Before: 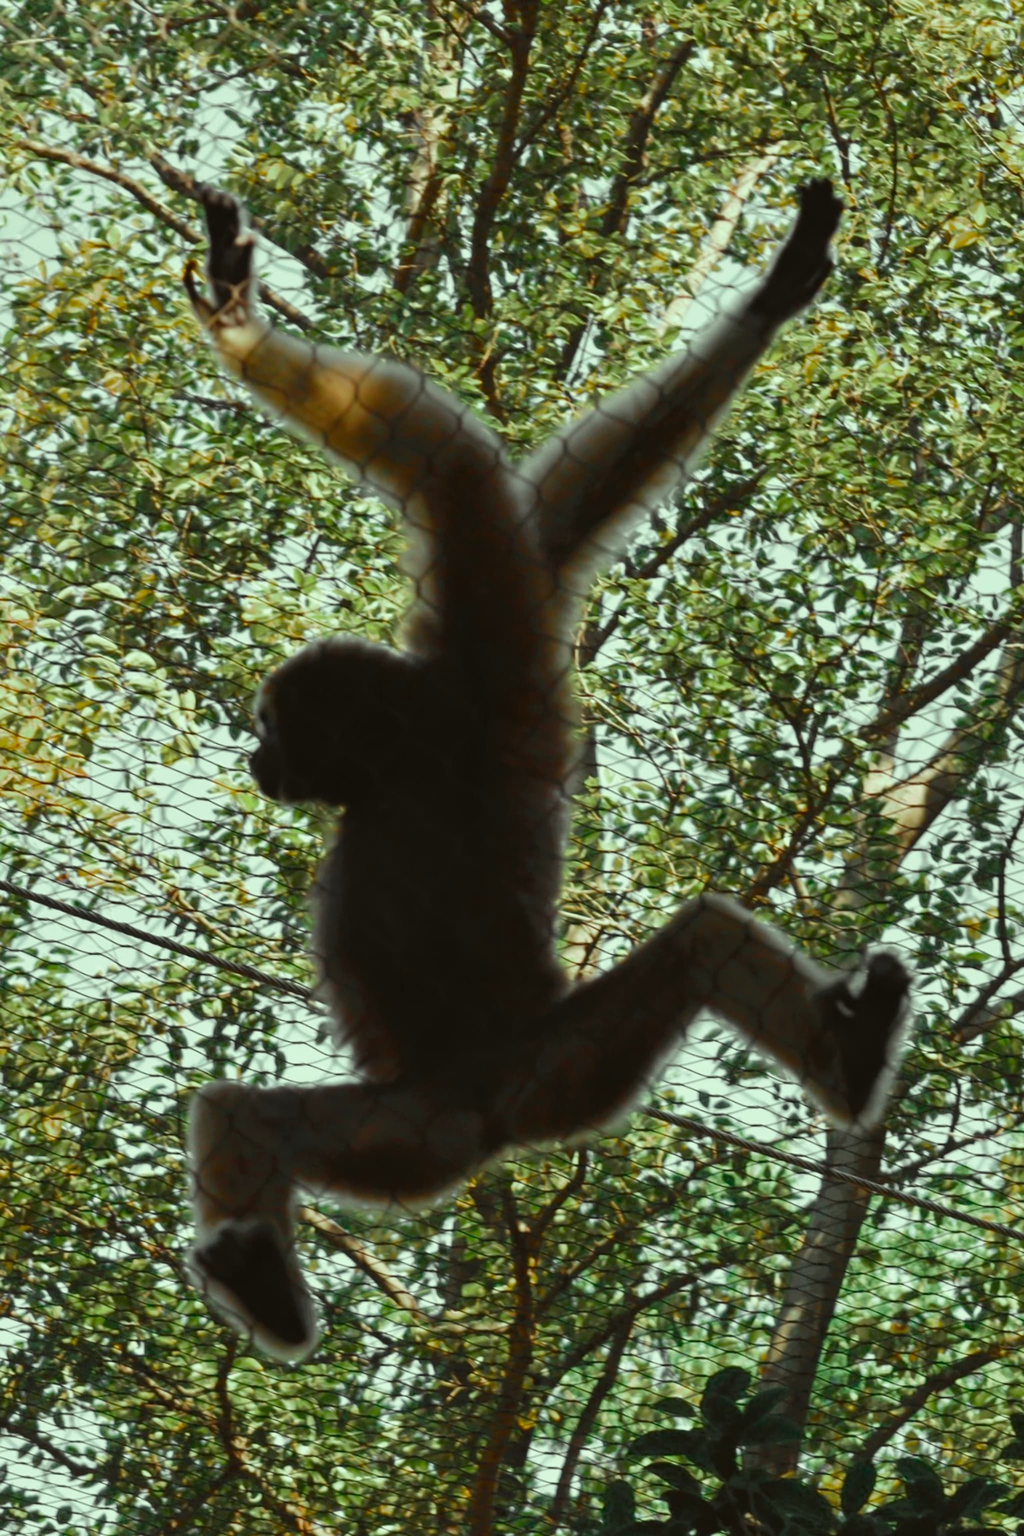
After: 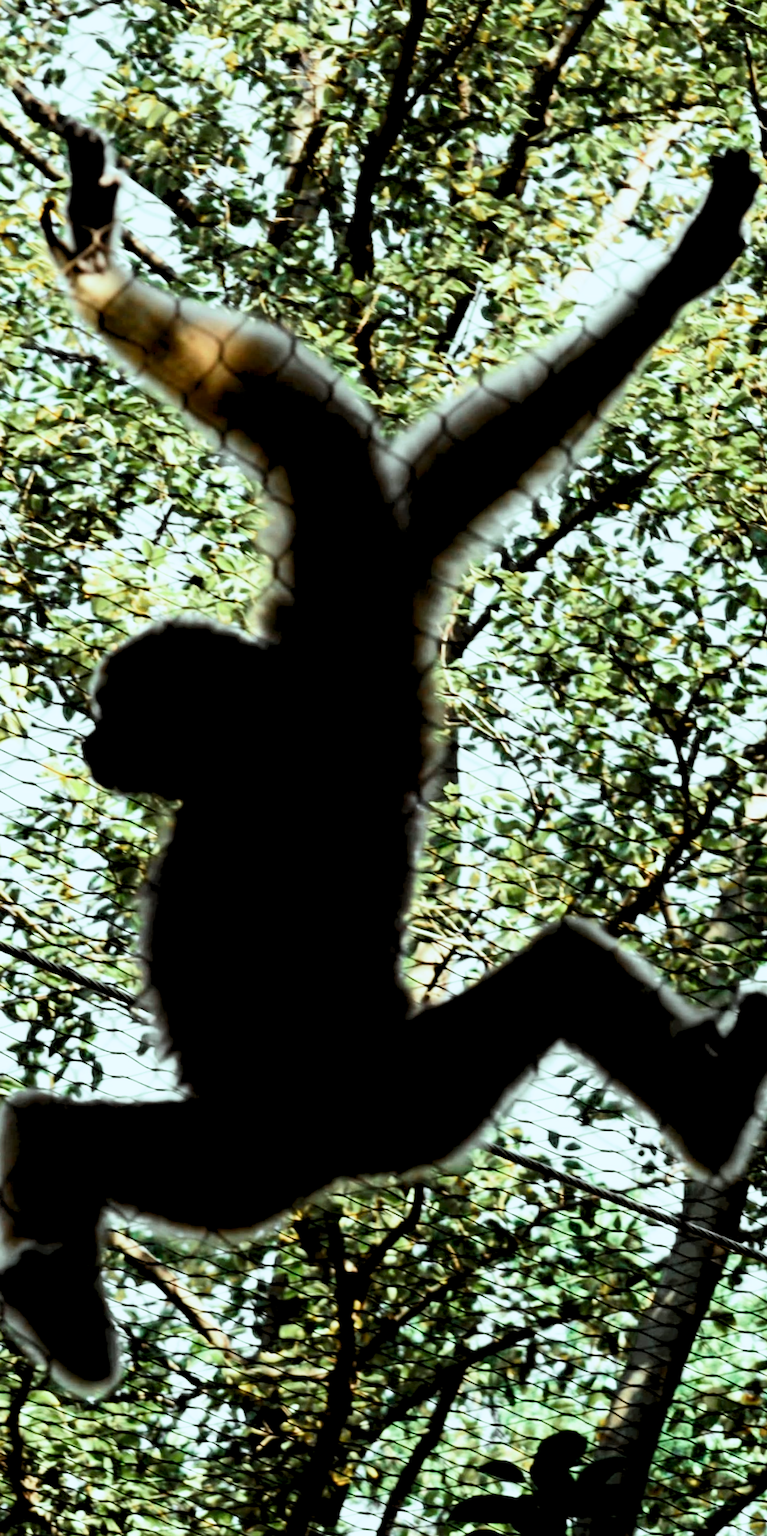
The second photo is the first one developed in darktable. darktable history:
rgb levels: levels [[0.029, 0.461, 0.922], [0, 0.5, 1], [0, 0.5, 1]]
contrast brightness saturation: contrast 0.28
base curve: curves: ch0 [(0, 0) (0.088, 0.125) (0.176, 0.251) (0.354, 0.501) (0.613, 0.749) (1, 0.877)], preserve colors none
crop and rotate: angle -3.27°, left 14.277%, top 0.028%, right 10.766%, bottom 0.028%
color correction: highlights a* -0.772, highlights b* -8.92
